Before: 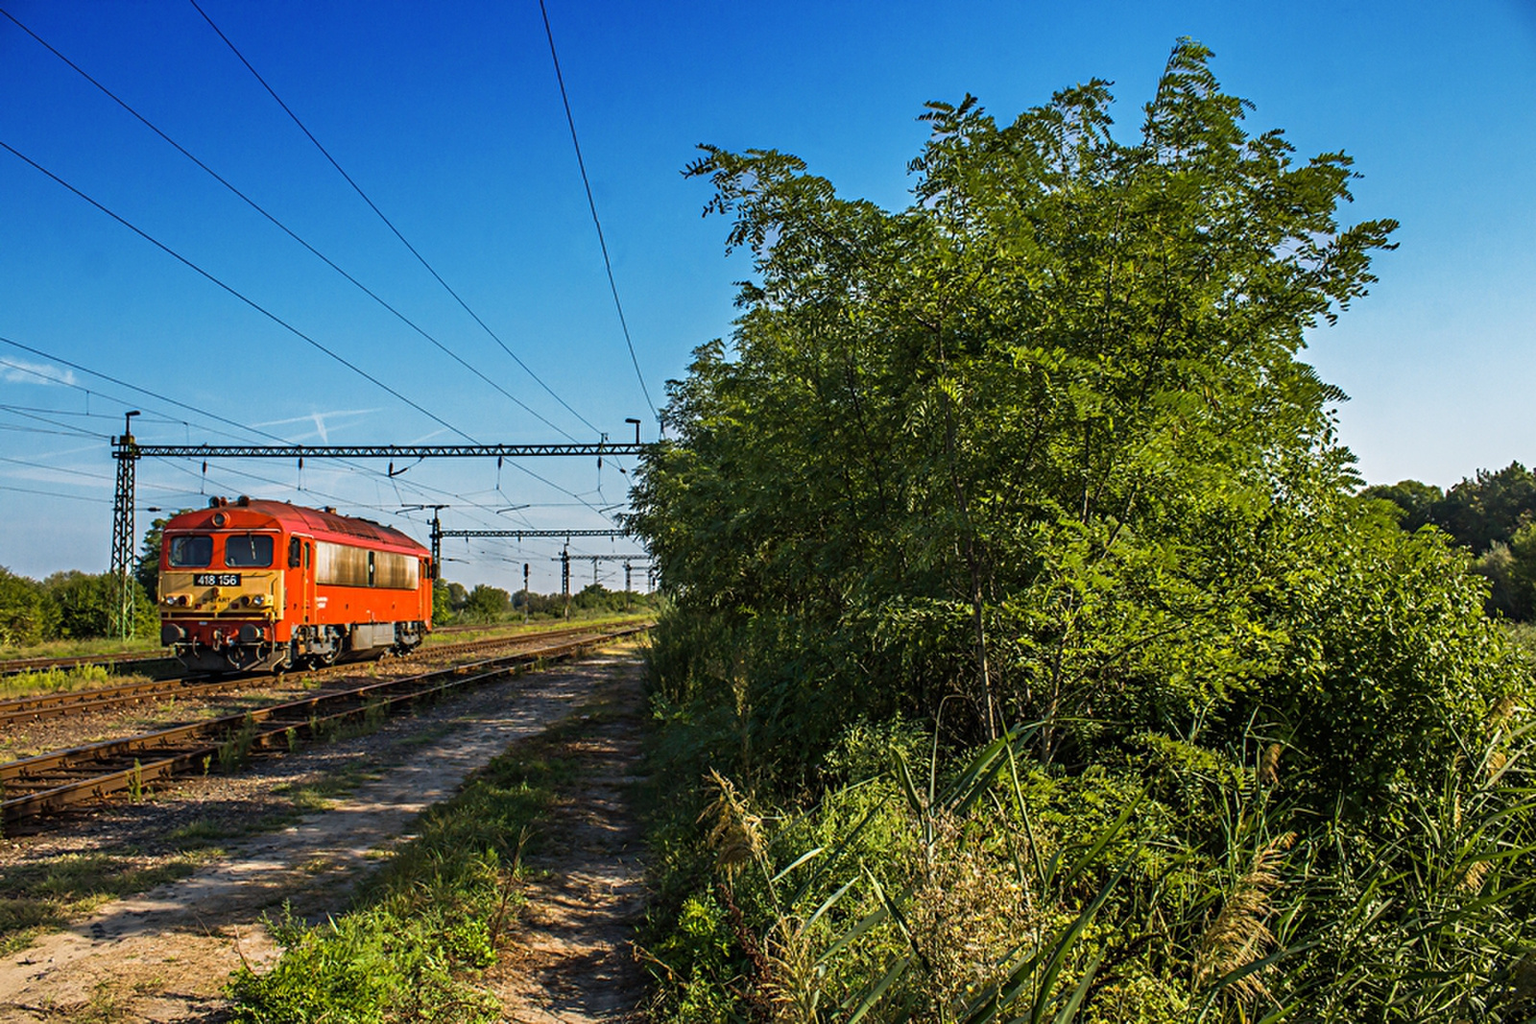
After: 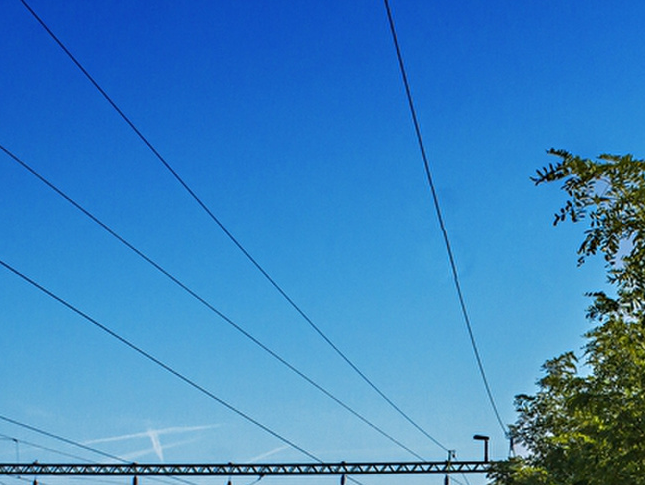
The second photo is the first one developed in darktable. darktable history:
crop and rotate: left 11.16%, top 0.098%, right 48.511%, bottom 54.417%
